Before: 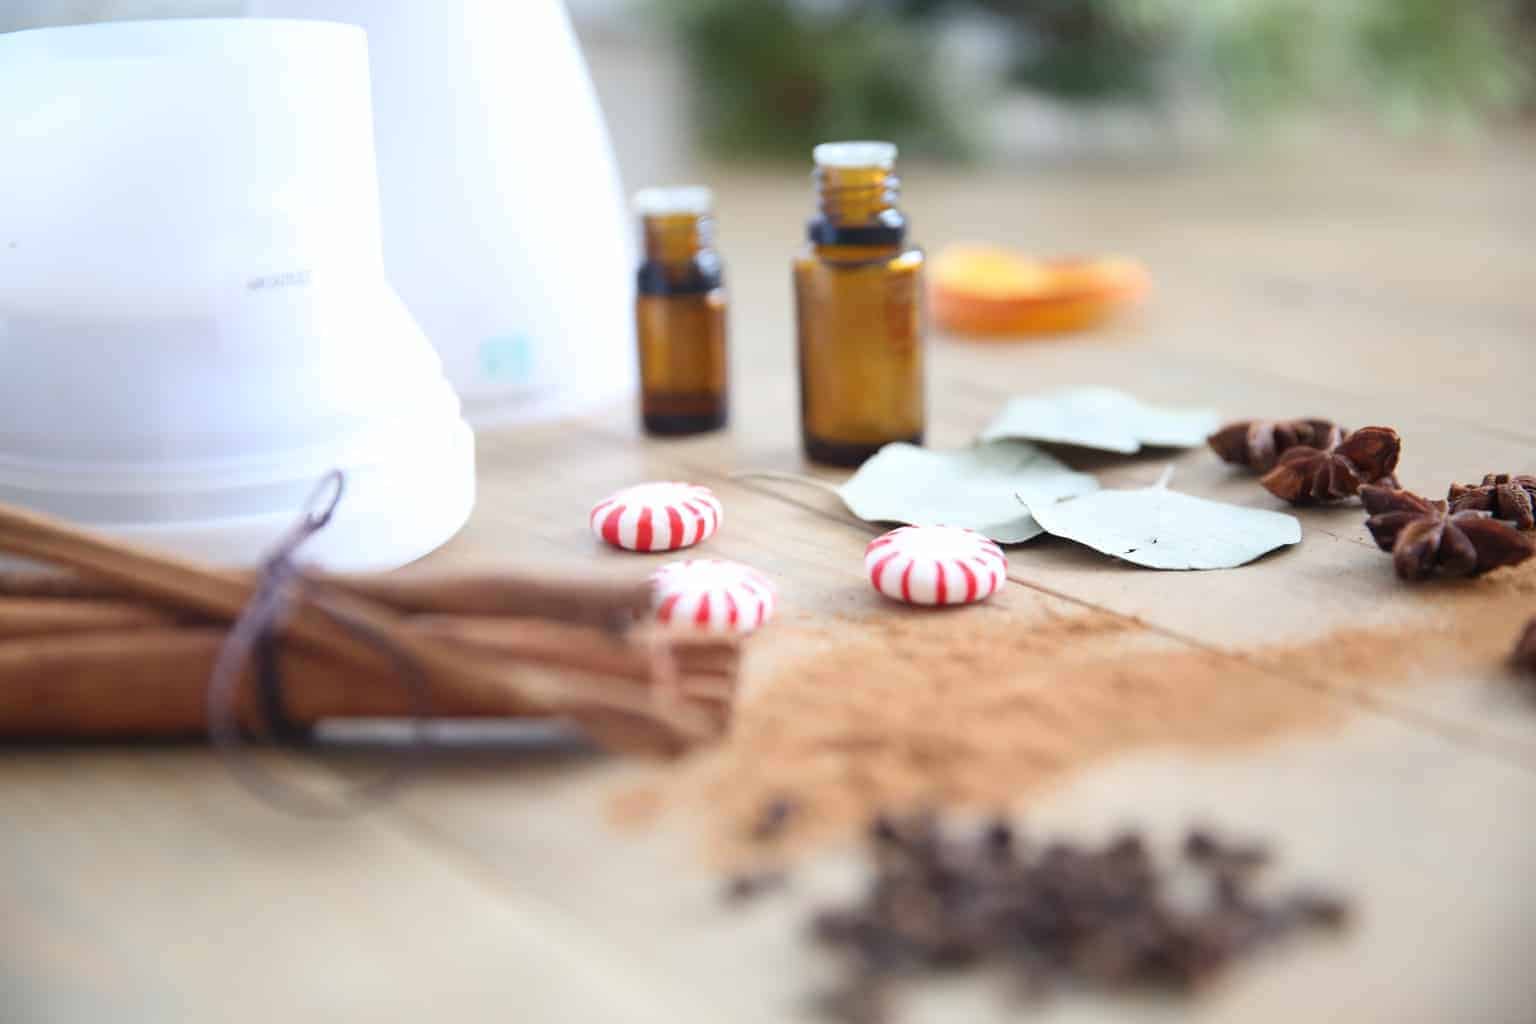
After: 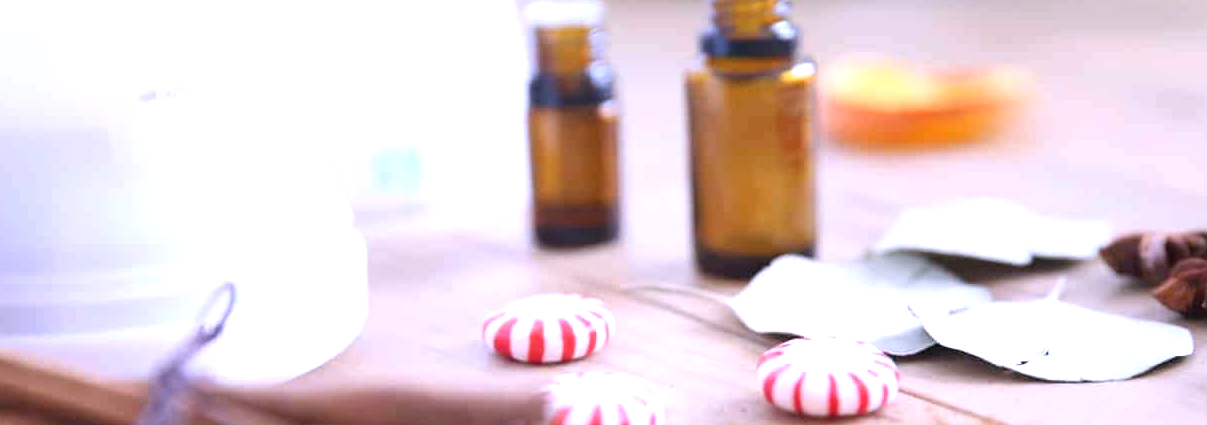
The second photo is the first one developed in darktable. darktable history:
white balance: red 1.042, blue 1.17
crop: left 7.036%, top 18.398%, right 14.379%, bottom 40.043%
exposure: exposure 0.3 EV, compensate highlight preservation false
